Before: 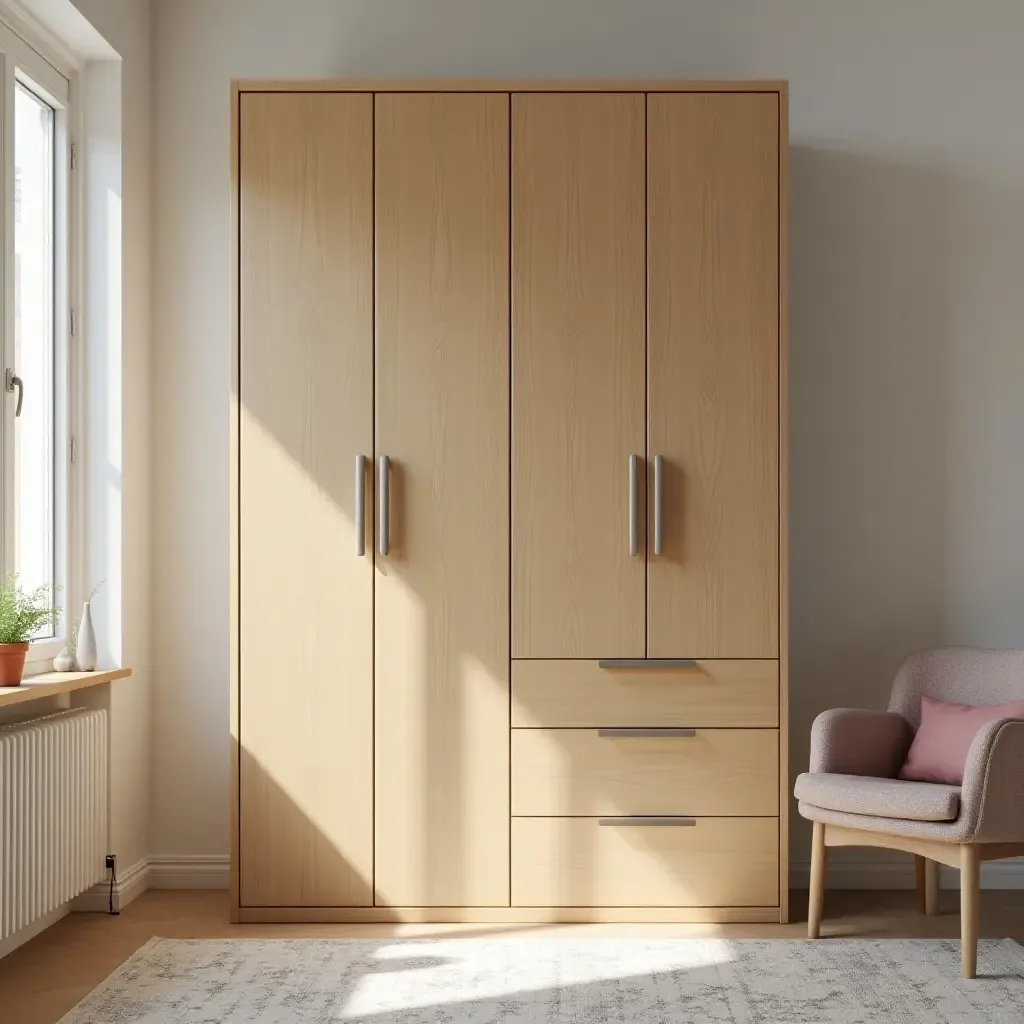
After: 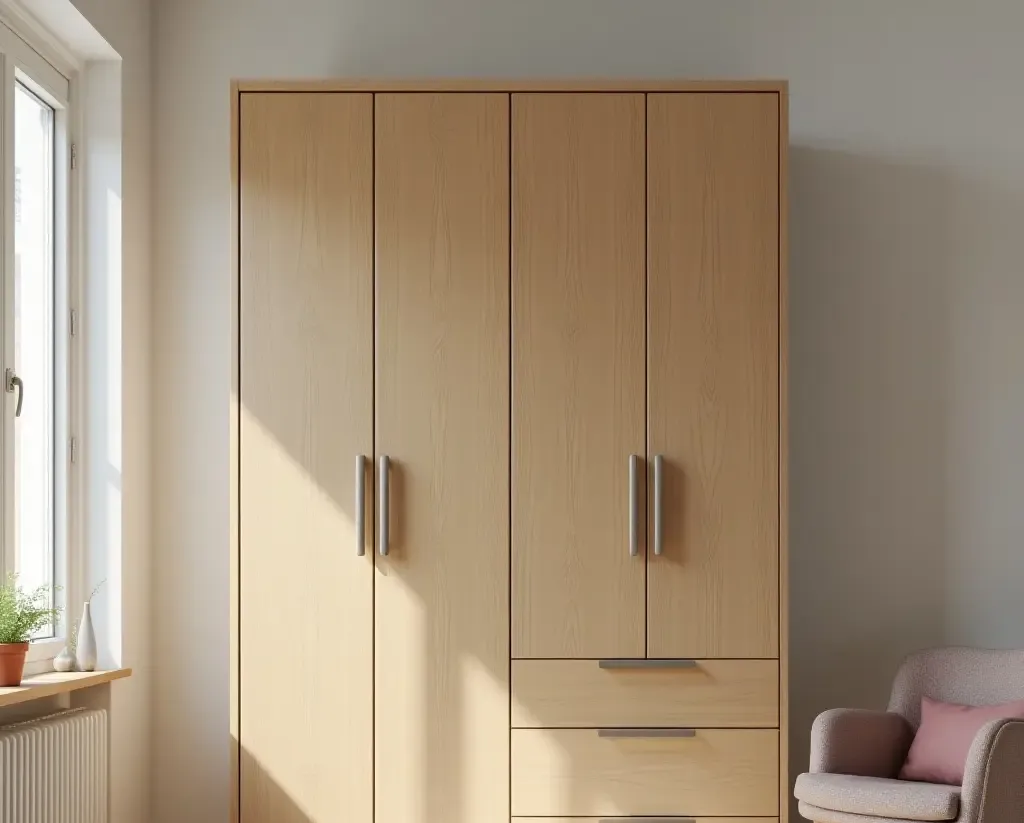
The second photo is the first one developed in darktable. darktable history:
crop: bottom 19.594%
